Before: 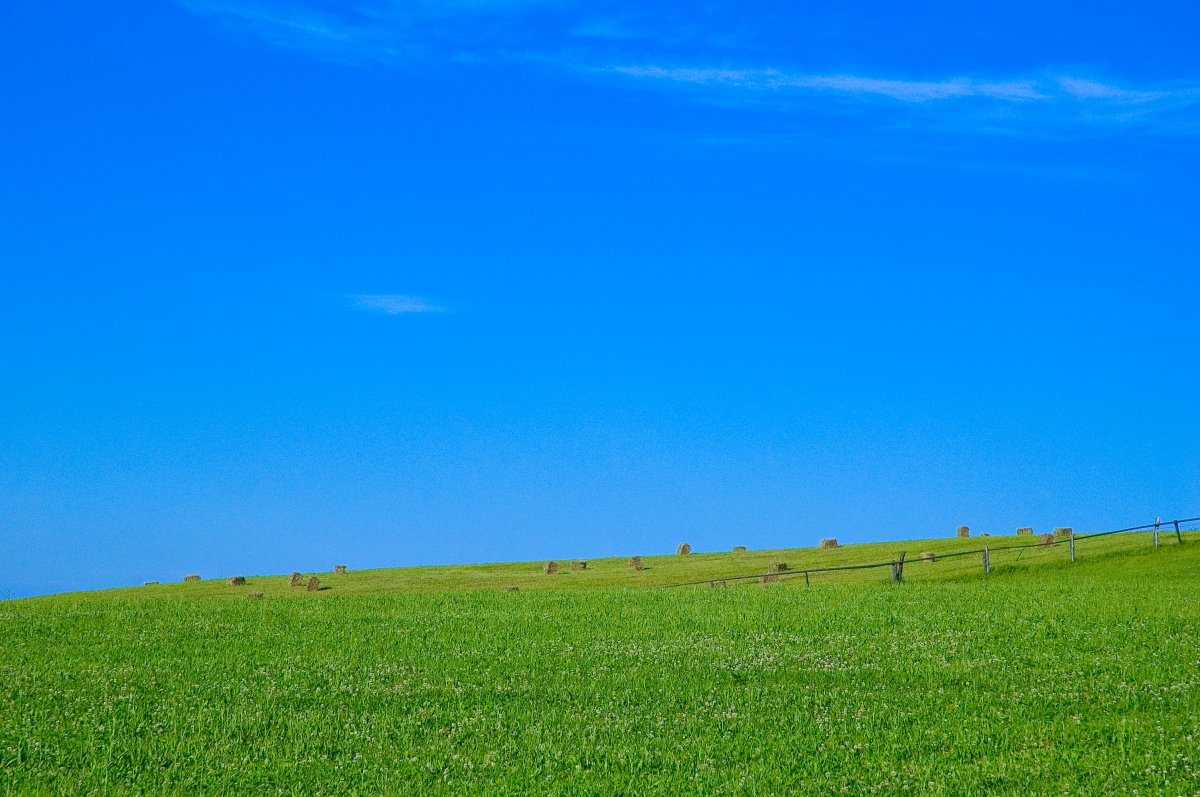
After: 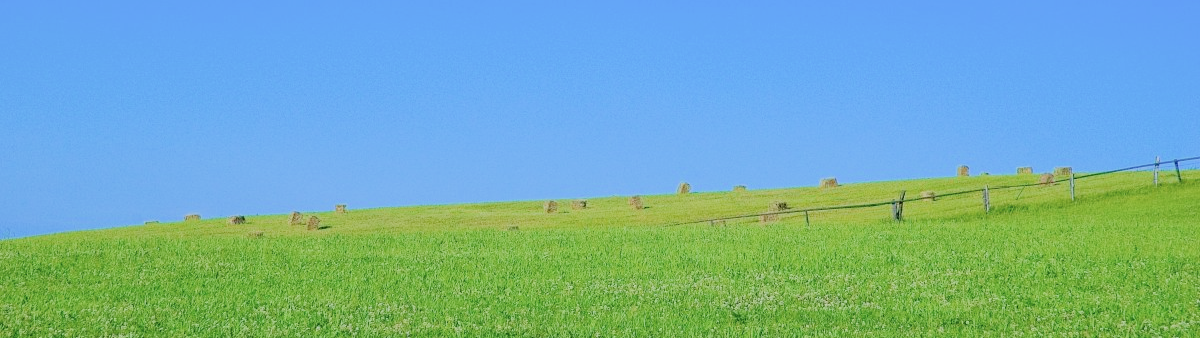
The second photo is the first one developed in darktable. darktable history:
exposure: exposure 0.558 EV, compensate highlight preservation false
filmic rgb: black relative exposure -8.86 EV, white relative exposure 4.98 EV, threshold 3.04 EV, target black luminance 0%, hardness 3.79, latitude 66.6%, contrast 0.817, highlights saturation mix 11.07%, shadows ↔ highlights balance 20.37%, enable highlight reconstruction true
tone curve: curves: ch0 [(0, 0) (0.003, 0.064) (0.011, 0.065) (0.025, 0.061) (0.044, 0.068) (0.069, 0.083) (0.1, 0.102) (0.136, 0.126) (0.177, 0.172) (0.224, 0.225) (0.277, 0.306) (0.335, 0.397) (0.399, 0.483) (0.468, 0.56) (0.543, 0.634) (0.623, 0.708) (0.709, 0.77) (0.801, 0.832) (0.898, 0.899) (1, 1)], color space Lab, independent channels, preserve colors none
crop: top 45.413%, bottom 12.116%
